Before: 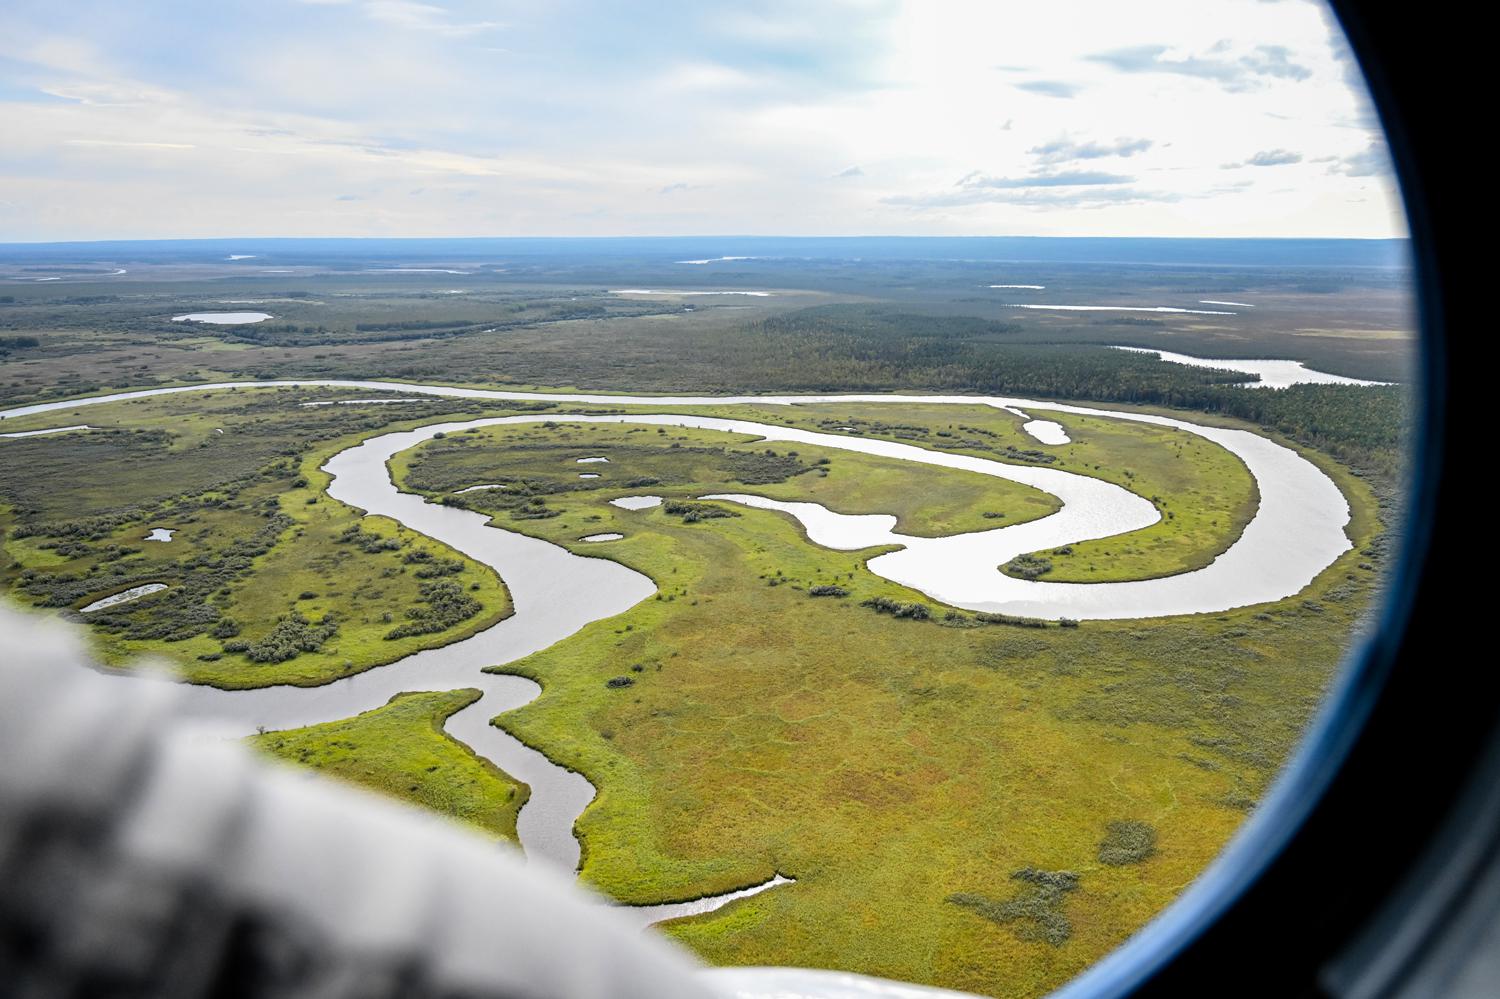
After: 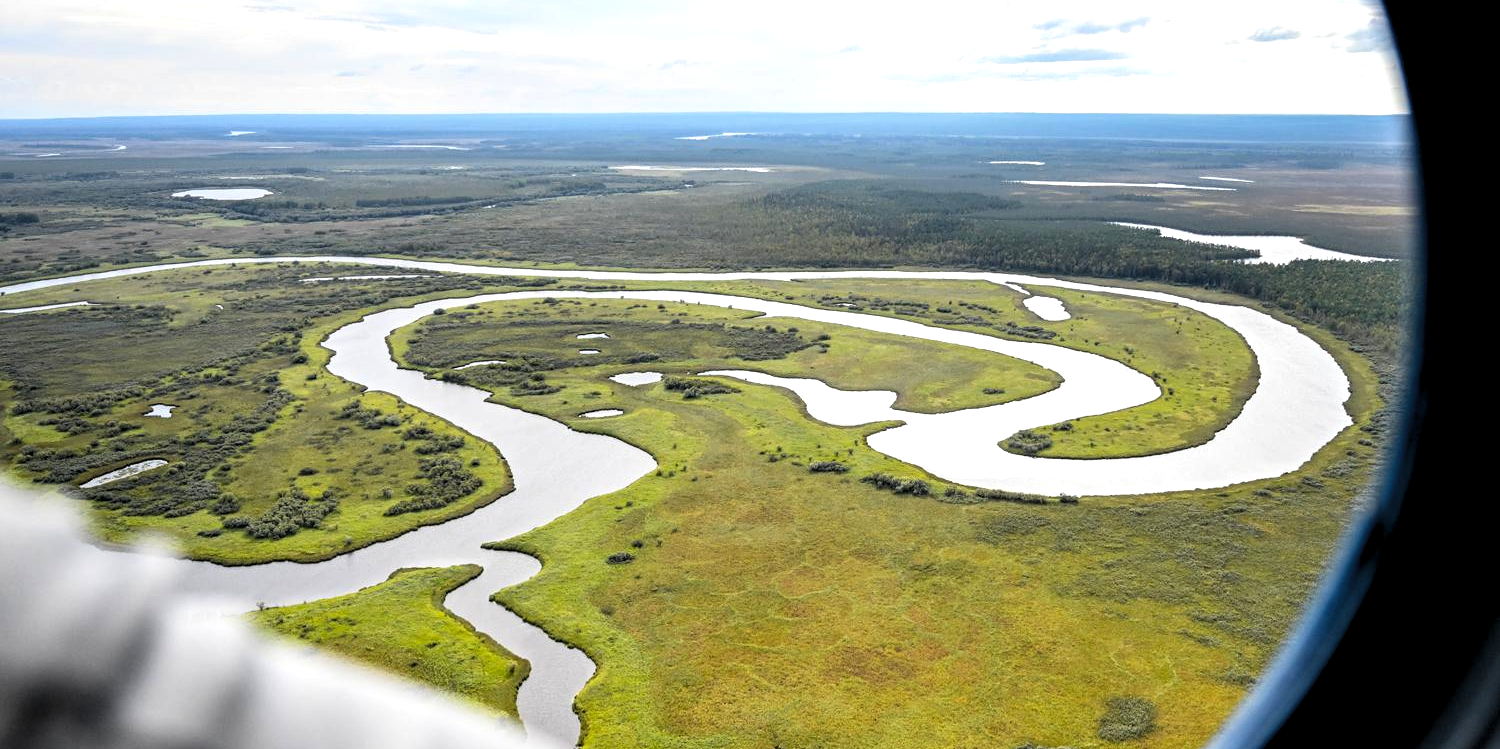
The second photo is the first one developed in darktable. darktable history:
levels: levels [0.055, 0.477, 0.9]
crop and rotate: top 12.5%, bottom 12.5%
